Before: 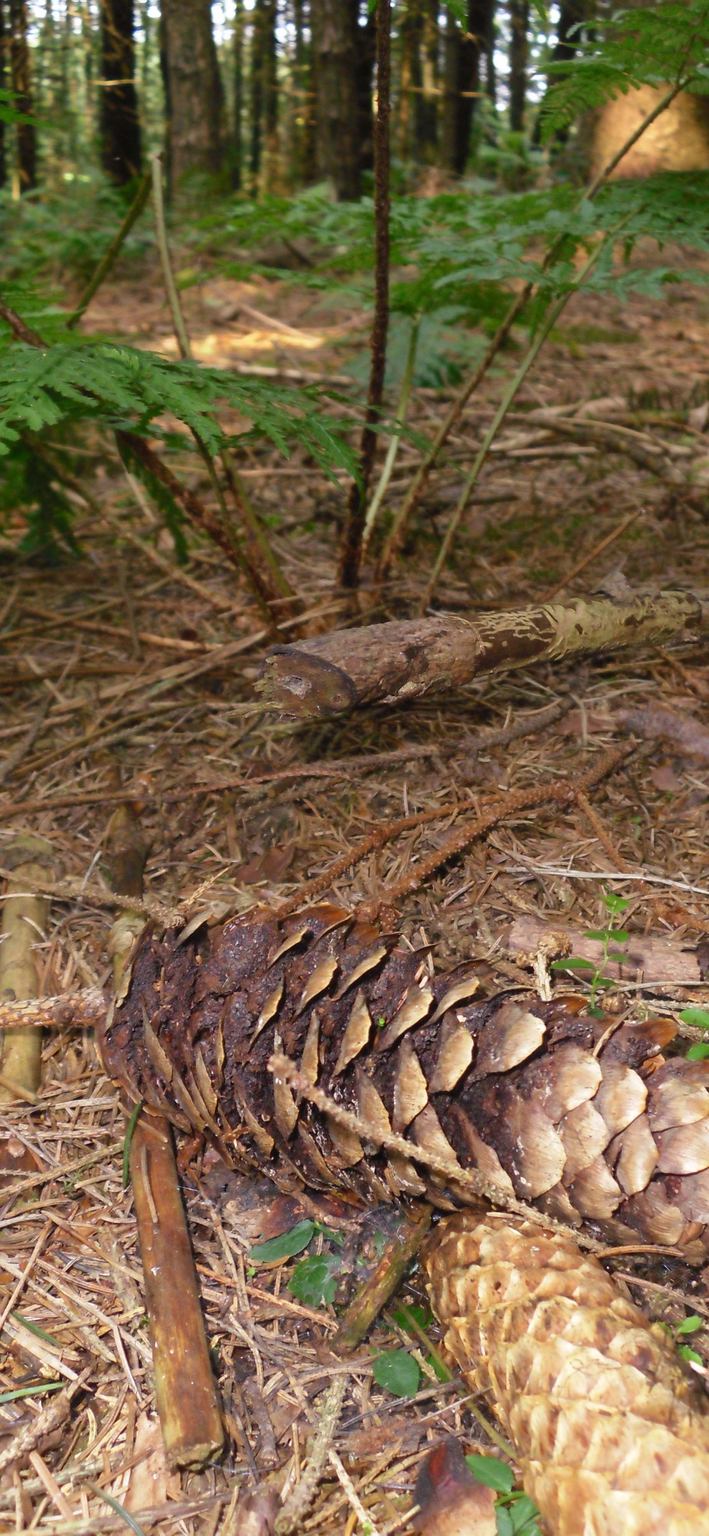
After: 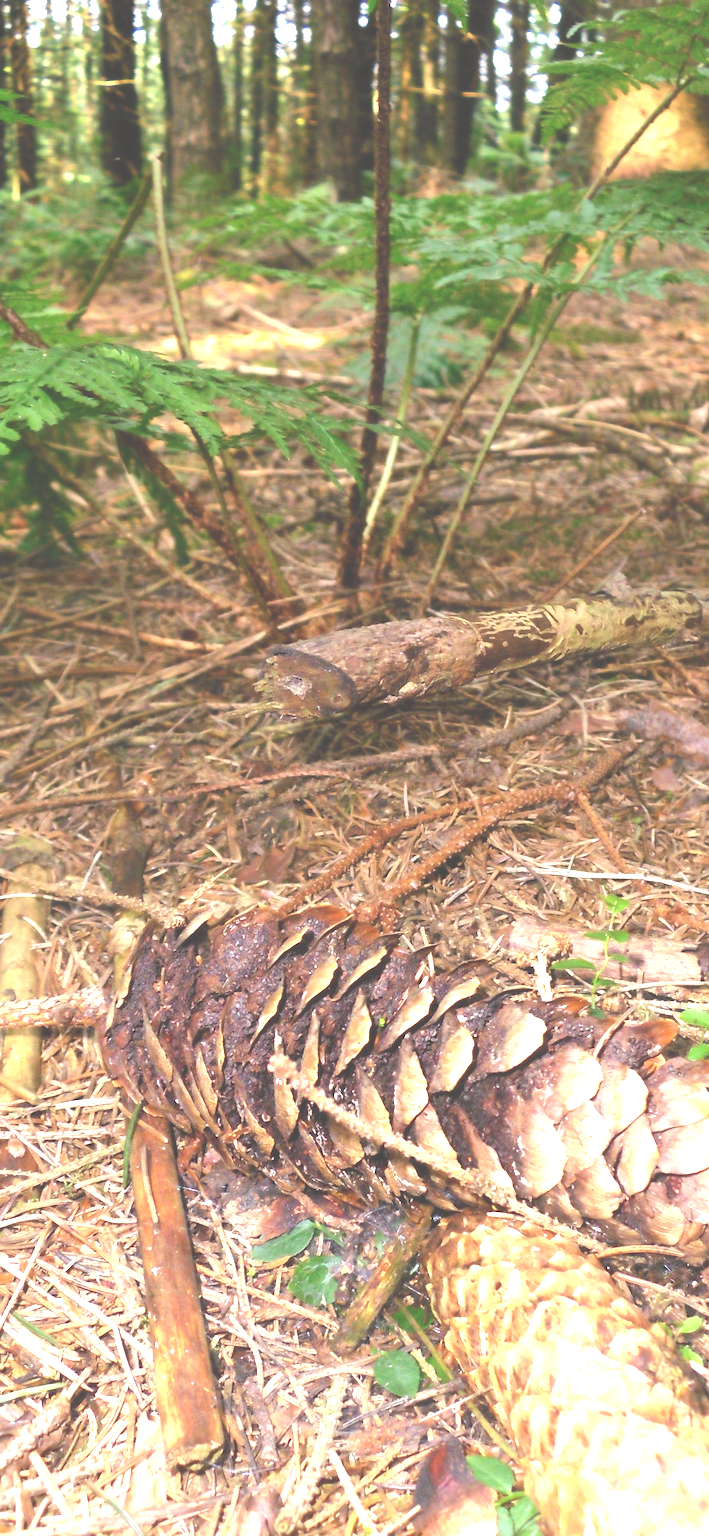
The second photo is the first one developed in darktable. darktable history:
exposure: black level correction -0.023, exposure 1.396 EV, compensate exposure bias true, compensate highlight preservation false
